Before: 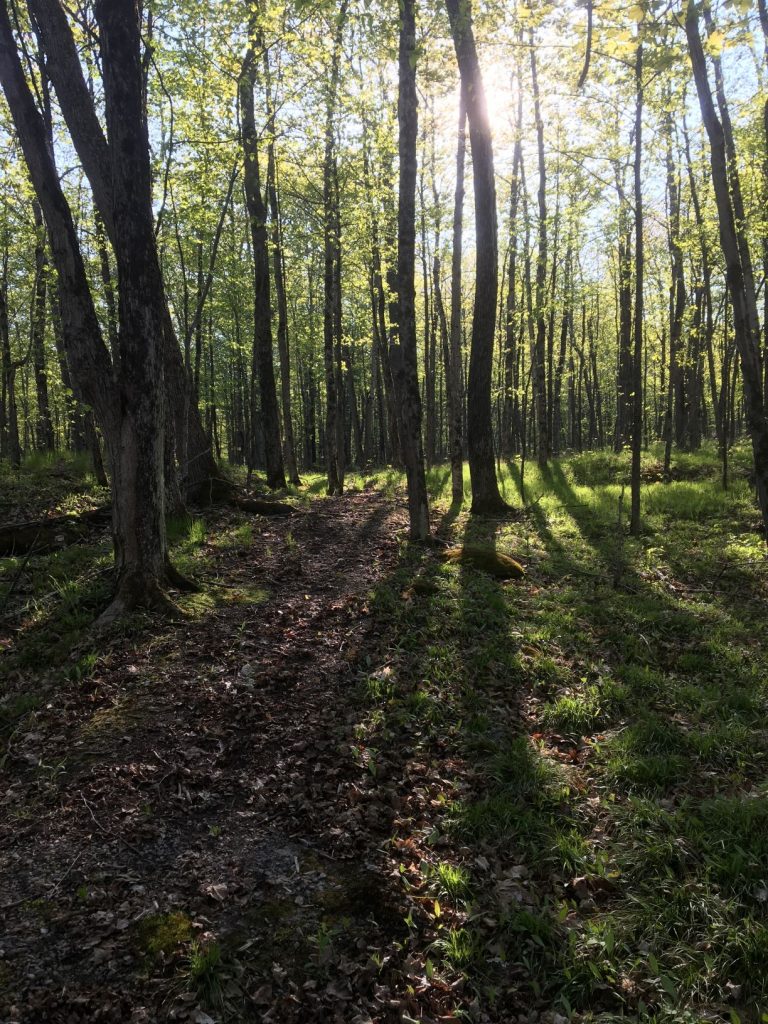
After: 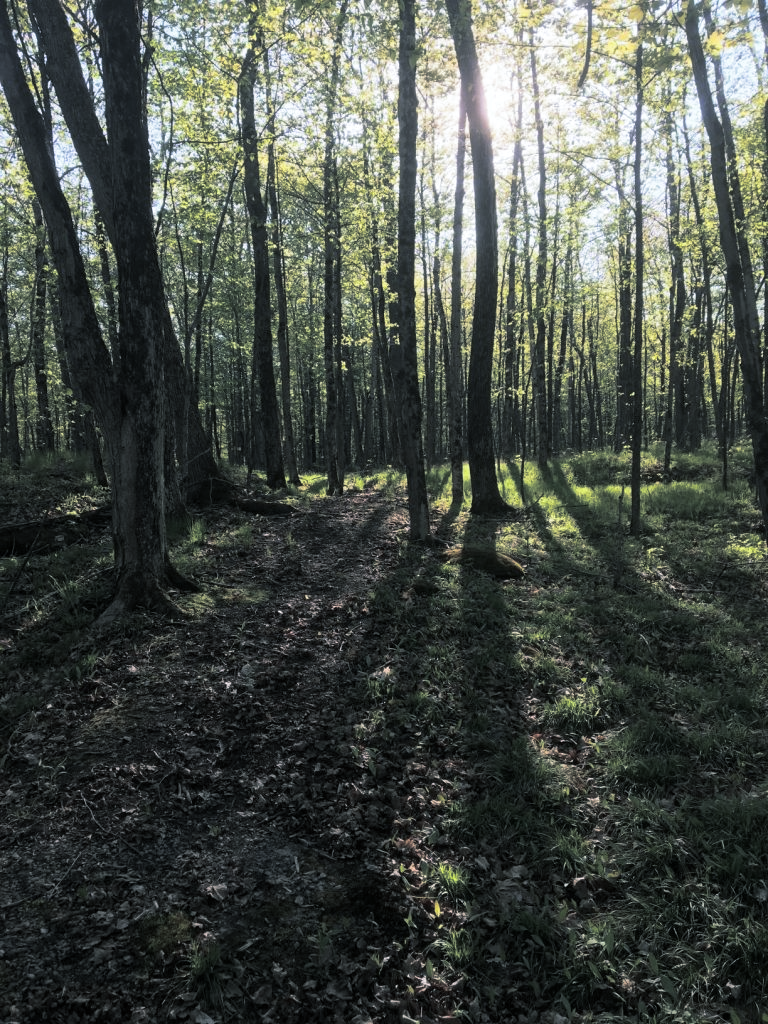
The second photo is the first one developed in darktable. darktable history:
white balance: red 0.98, blue 1.034
split-toning: shadows › hue 201.6°, shadows › saturation 0.16, highlights › hue 50.4°, highlights › saturation 0.2, balance -49.9
